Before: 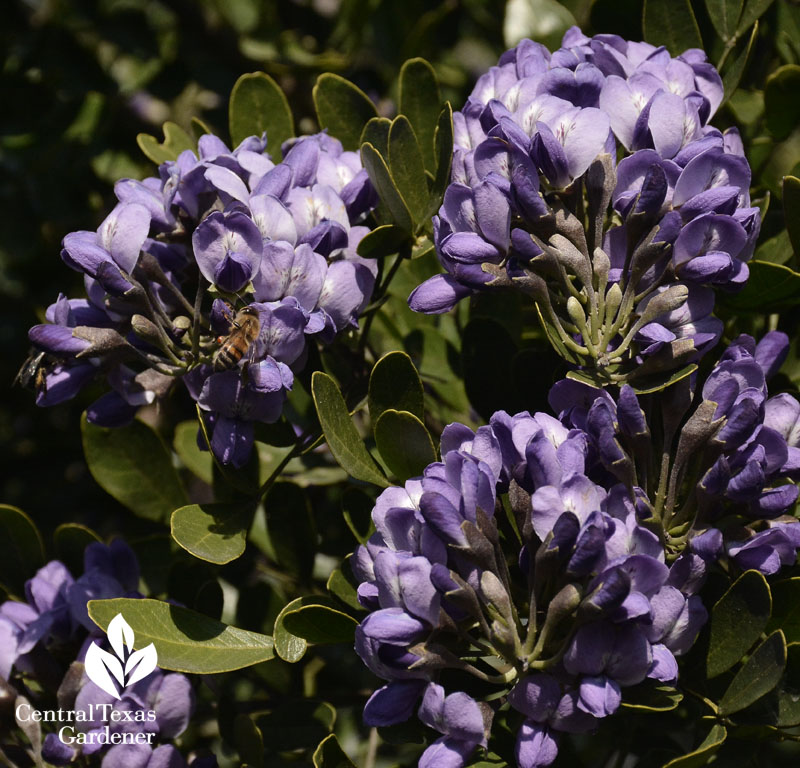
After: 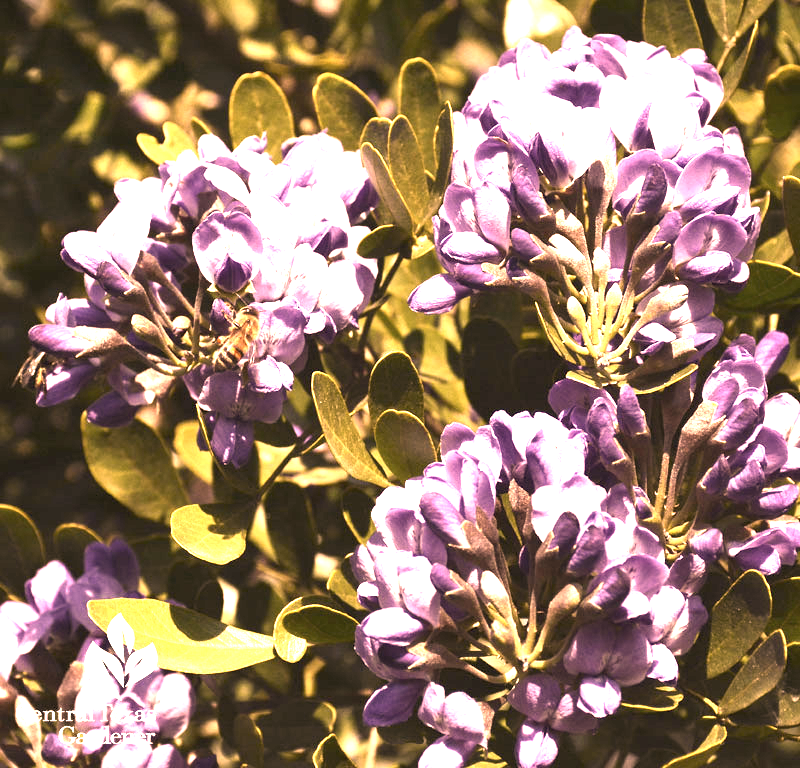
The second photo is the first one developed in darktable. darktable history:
exposure: black level correction 0, exposure 1.105 EV, compensate exposure bias true, compensate highlight preservation false
color correction: highlights a* 39.9, highlights b* 39.9, saturation 0.688
